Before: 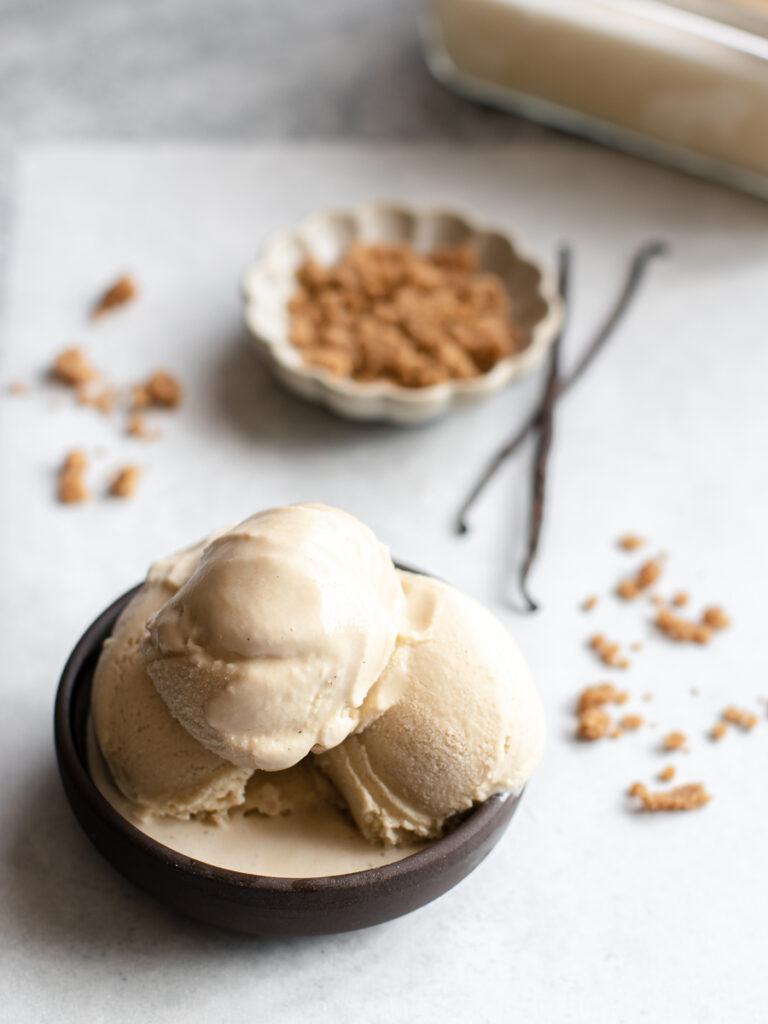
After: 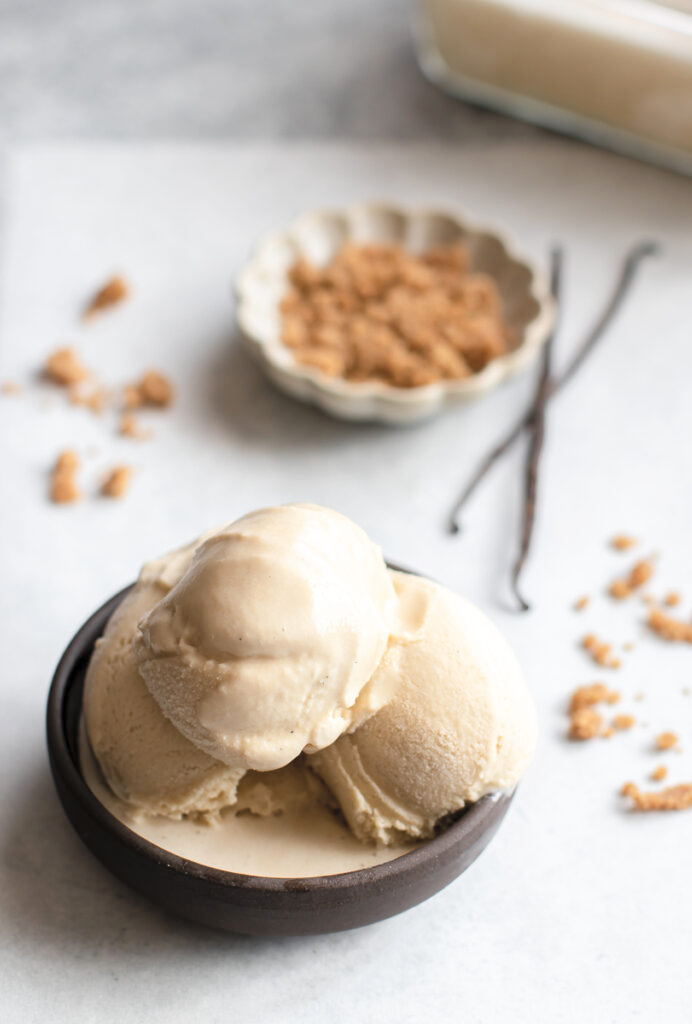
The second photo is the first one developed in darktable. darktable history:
contrast brightness saturation: brightness 0.15
crop and rotate: left 1.088%, right 8.807%
